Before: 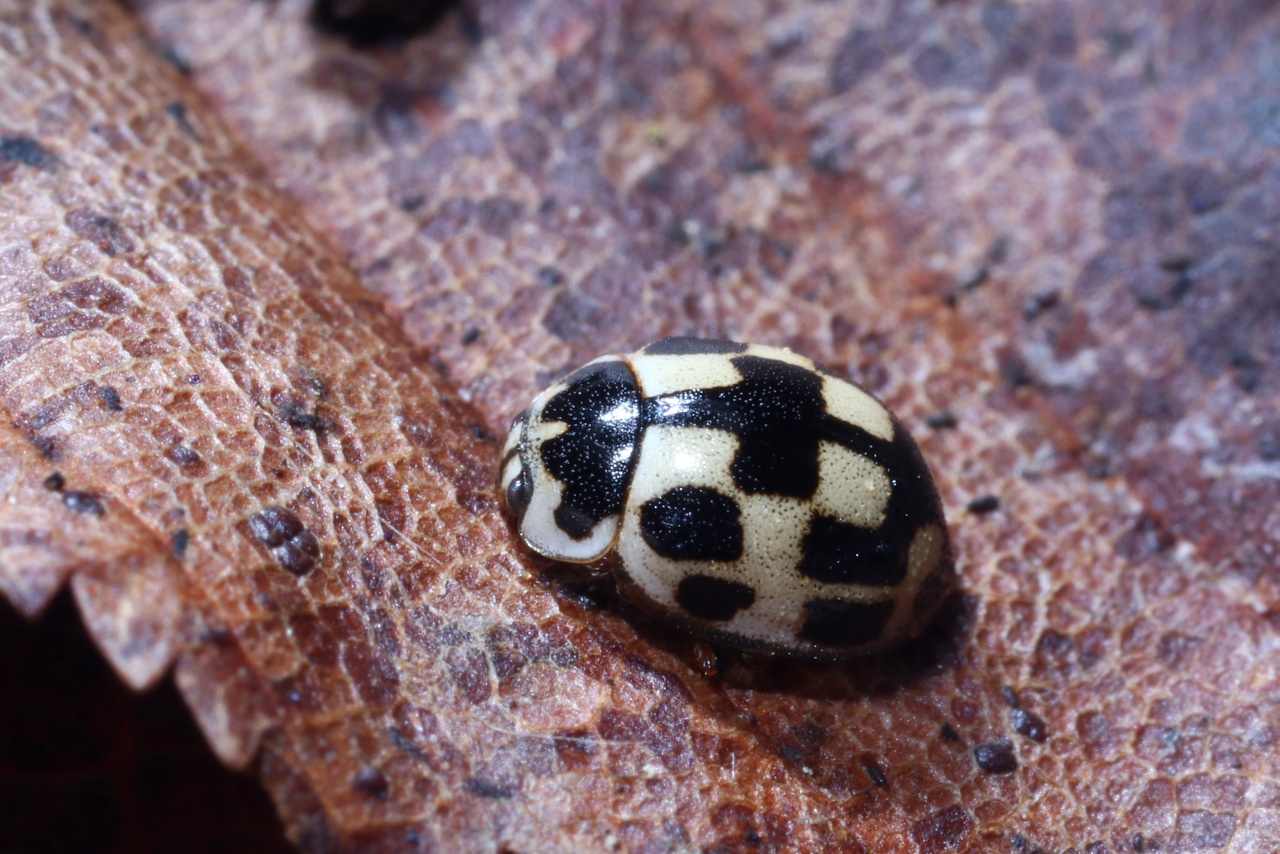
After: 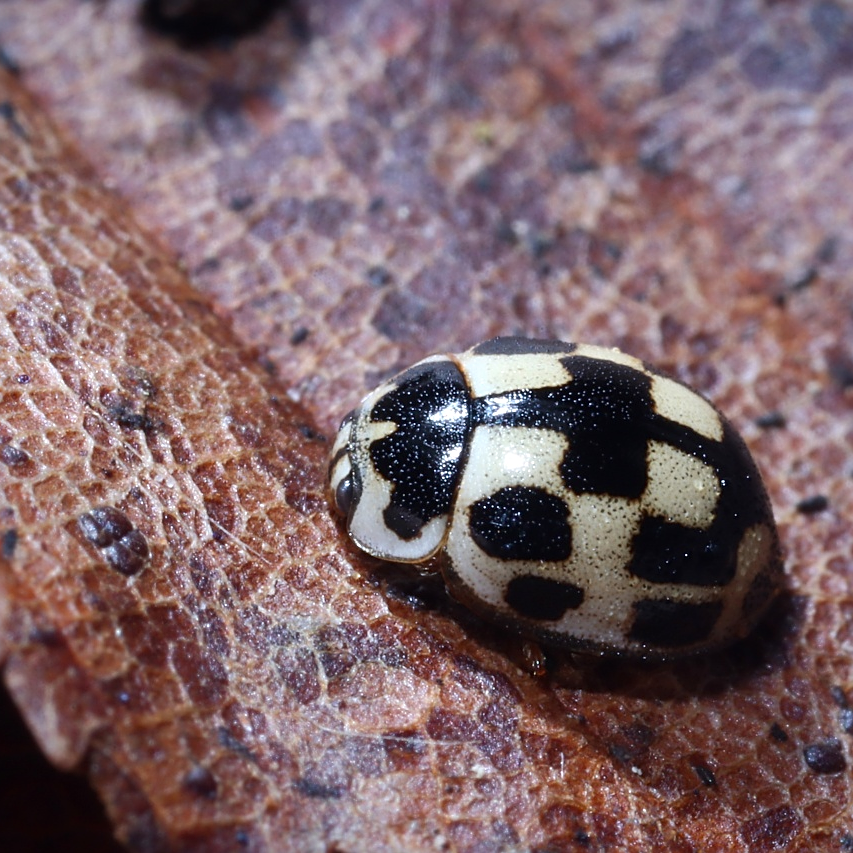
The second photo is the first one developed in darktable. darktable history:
tone equalizer: edges refinement/feathering 500, mask exposure compensation -1.57 EV, preserve details no
sharpen: on, module defaults
crop and rotate: left 13.382%, right 19.948%
vignetting: fall-off radius 60.87%, brightness -0.253, saturation 0.136, unbound false
